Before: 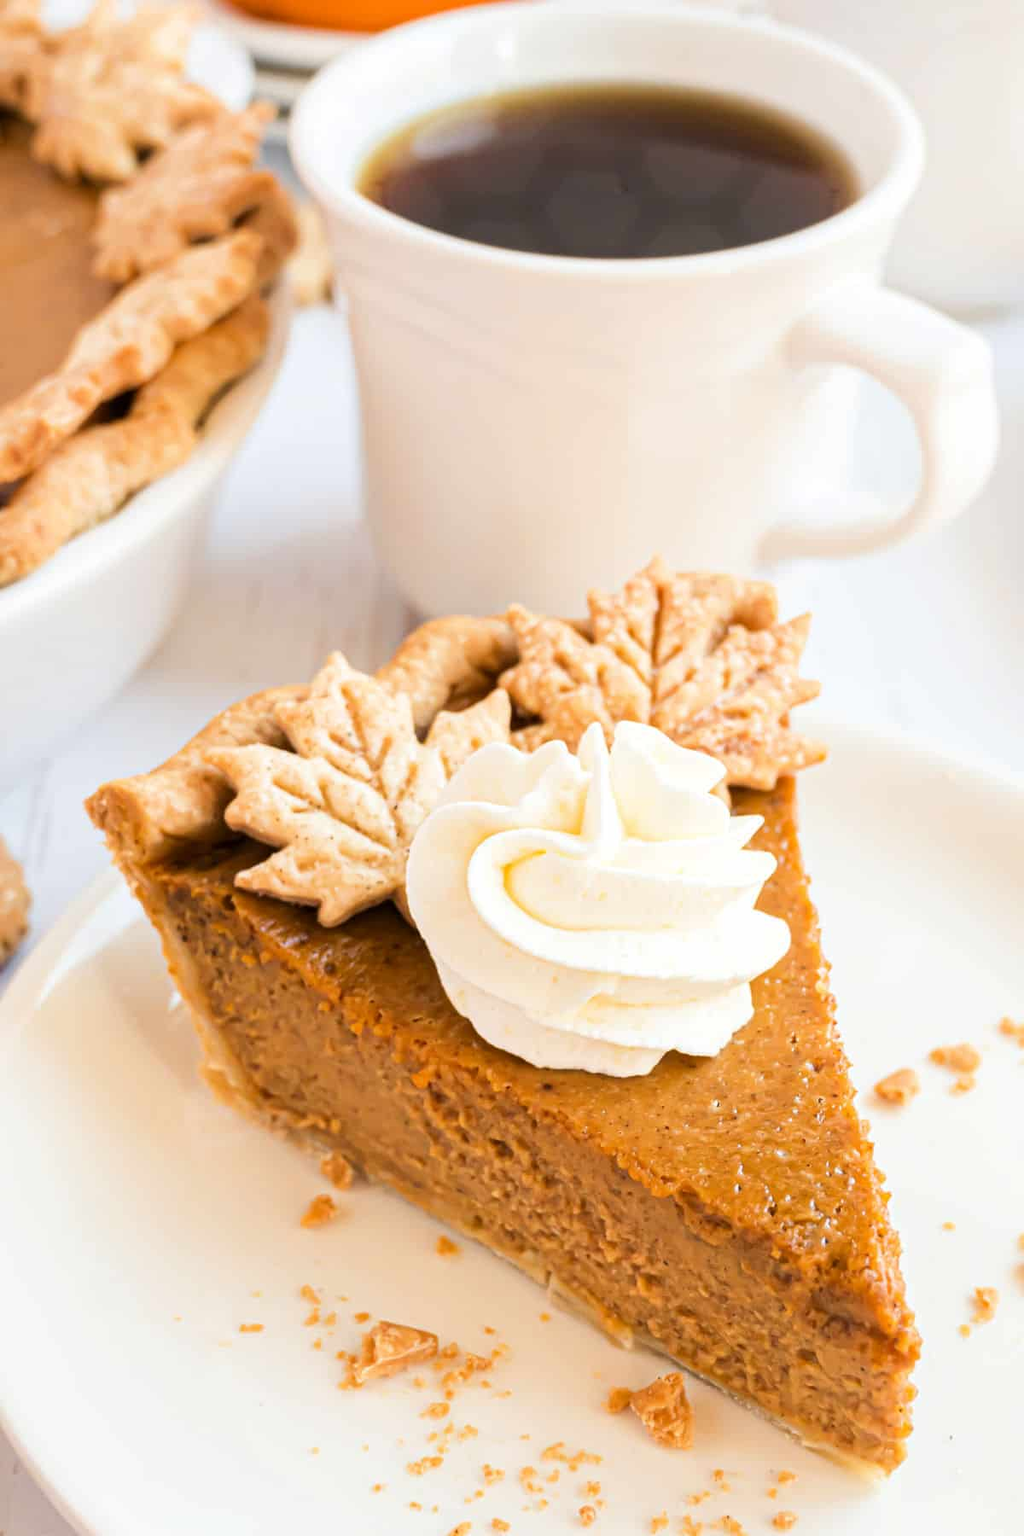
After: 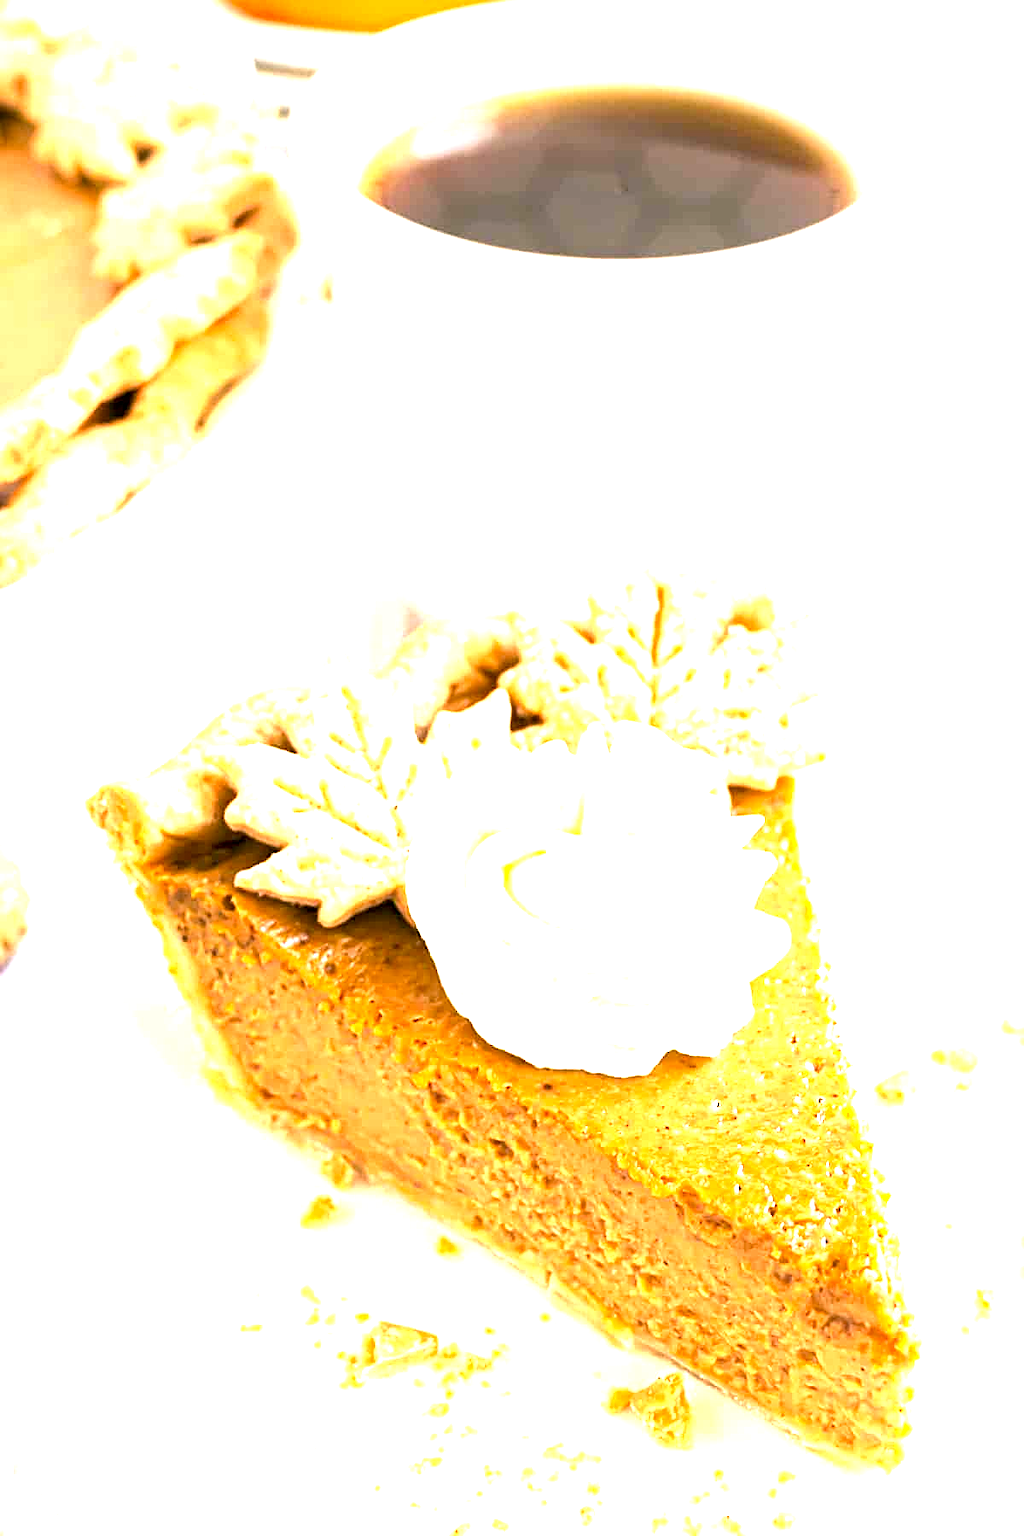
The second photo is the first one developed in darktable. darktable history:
color correction: highlights a* 4.36, highlights b* 4.93, shadows a* -8.09, shadows b* 4.85
sharpen: on, module defaults
exposure: black level correction 0.001, exposure 1.844 EV, compensate highlight preservation false
